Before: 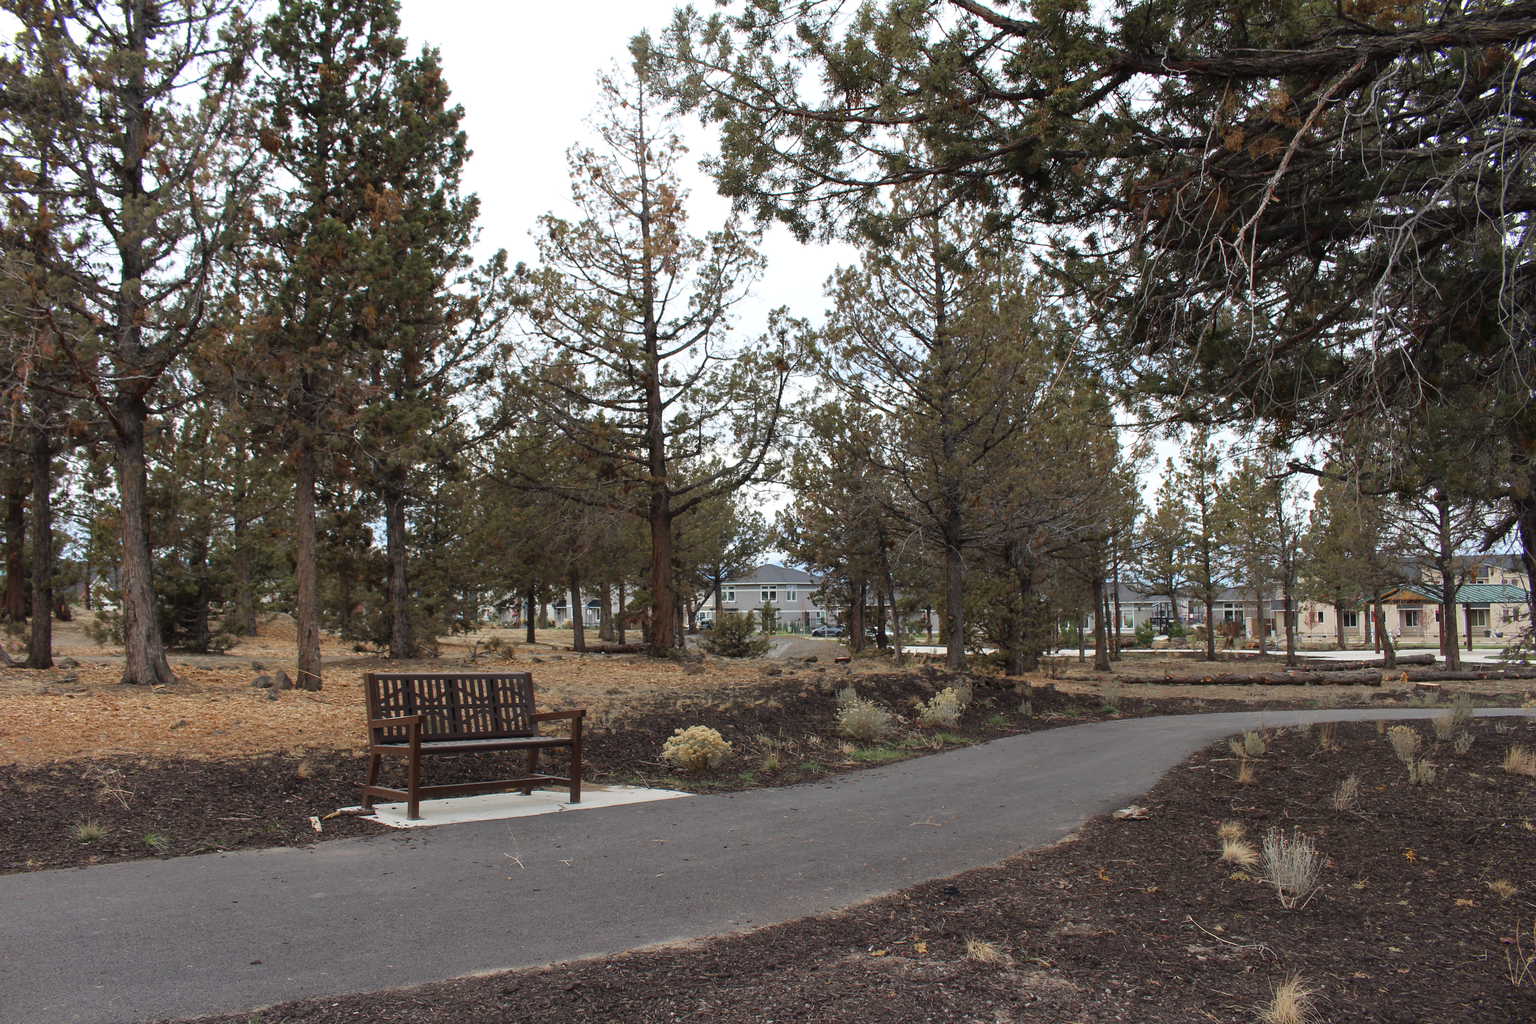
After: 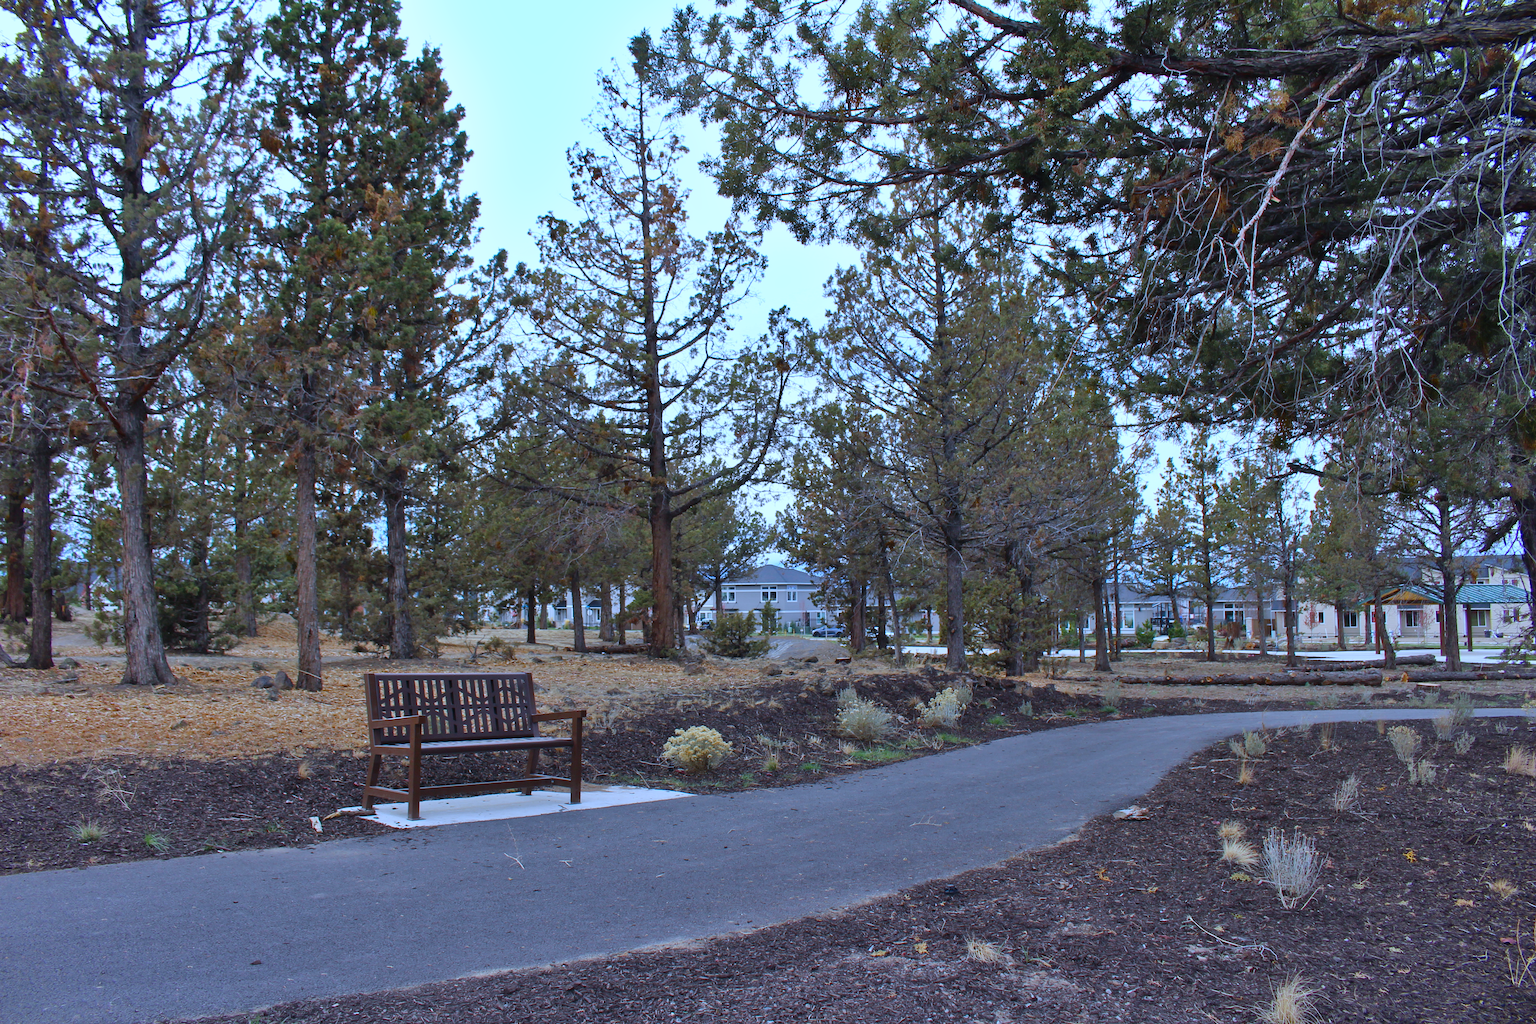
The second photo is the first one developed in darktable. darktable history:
white balance: red 0.871, blue 1.249
shadows and highlights: soften with gaussian
color balance rgb: perceptual saturation grading › global saturation 20%, perceptual saturation grading › highlights 2.68%, perceptual saturation grading › shadows 50%
